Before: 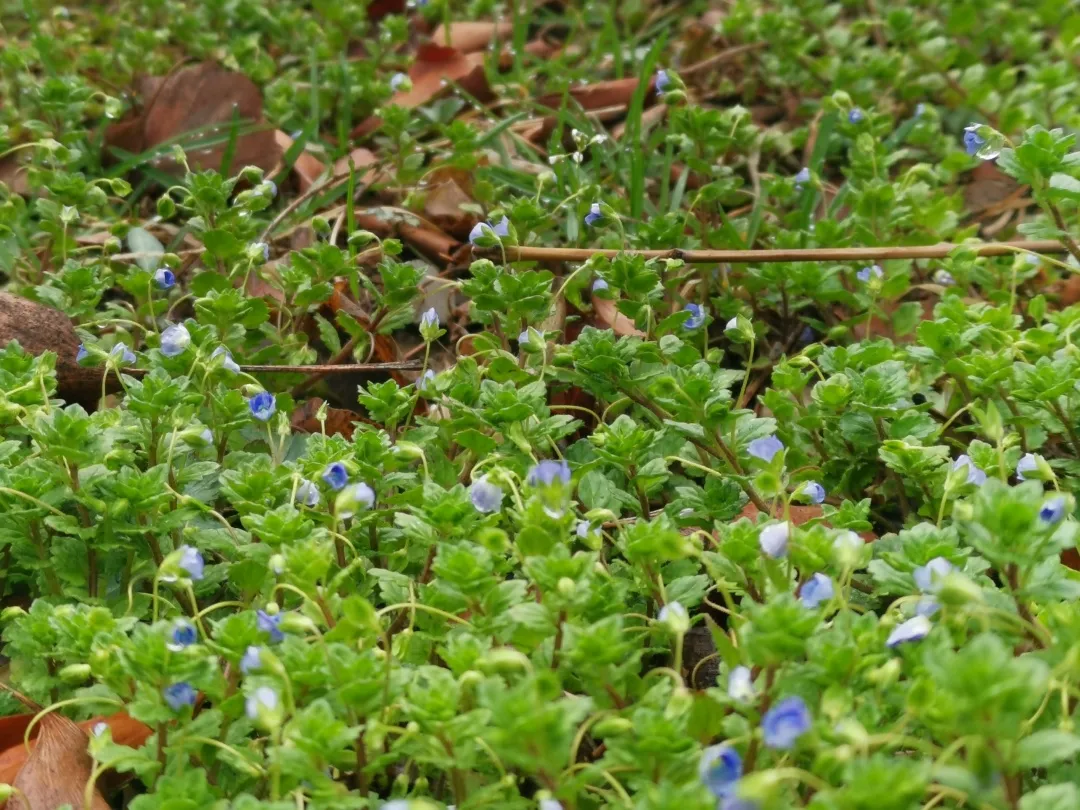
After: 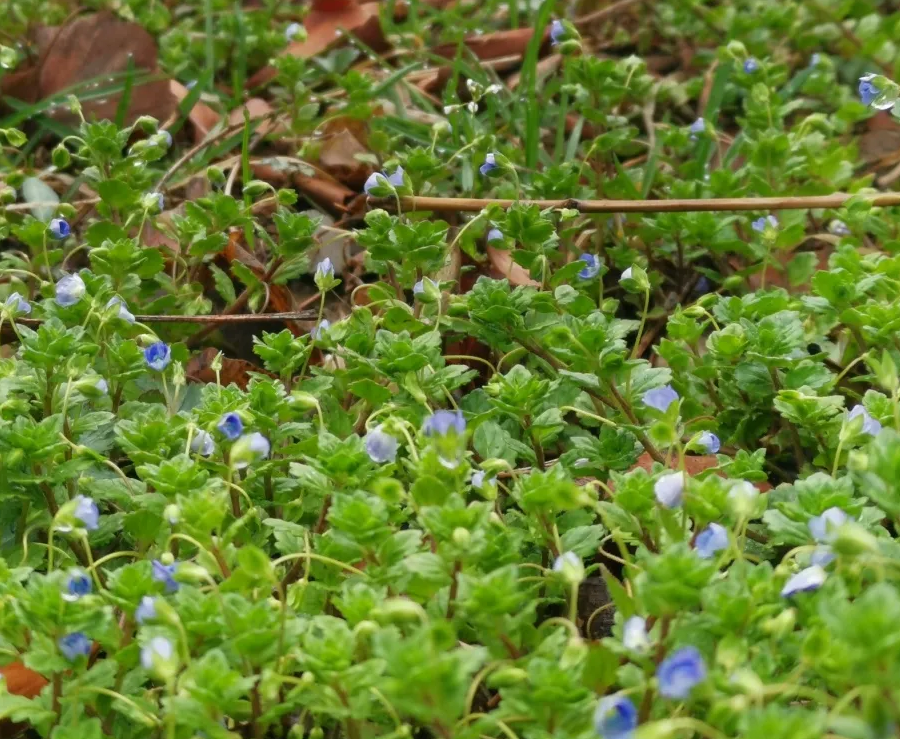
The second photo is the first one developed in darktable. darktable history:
crop: left 9.762%, top 6.273%, right 6.9%, bottom 2.437%
